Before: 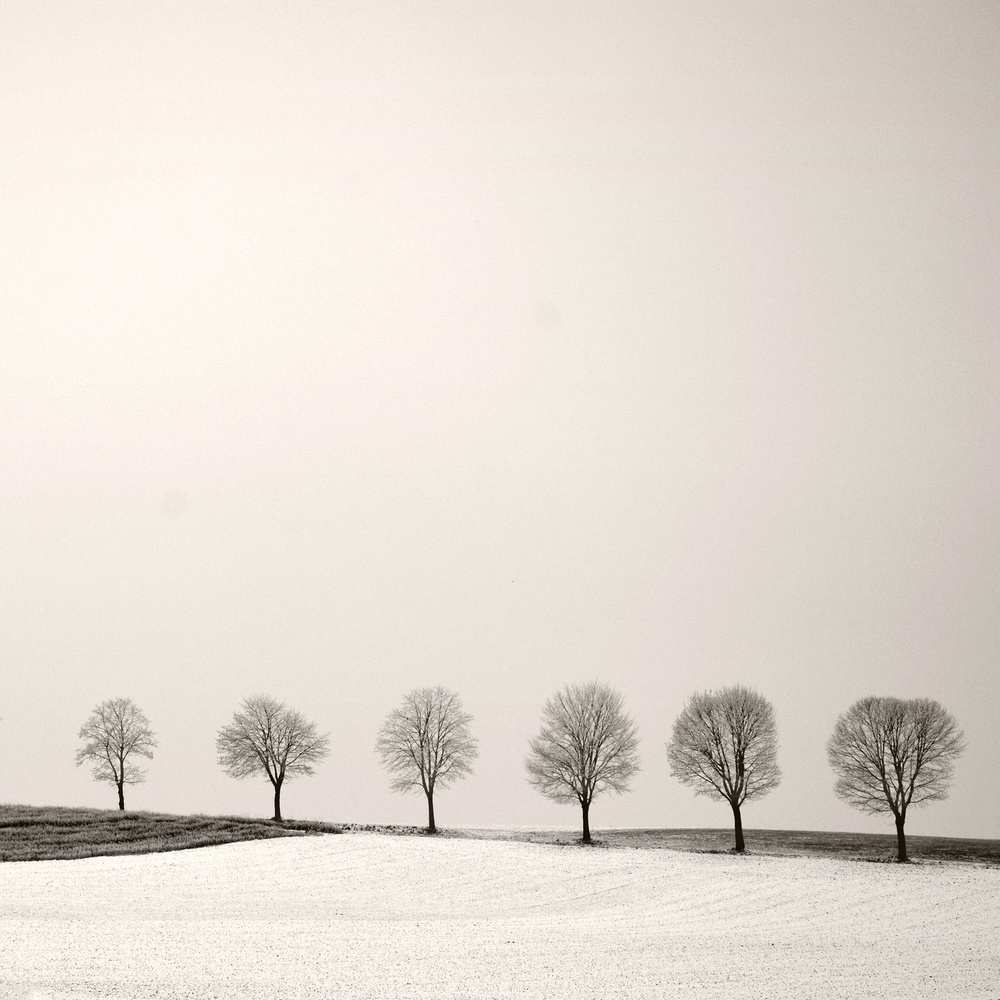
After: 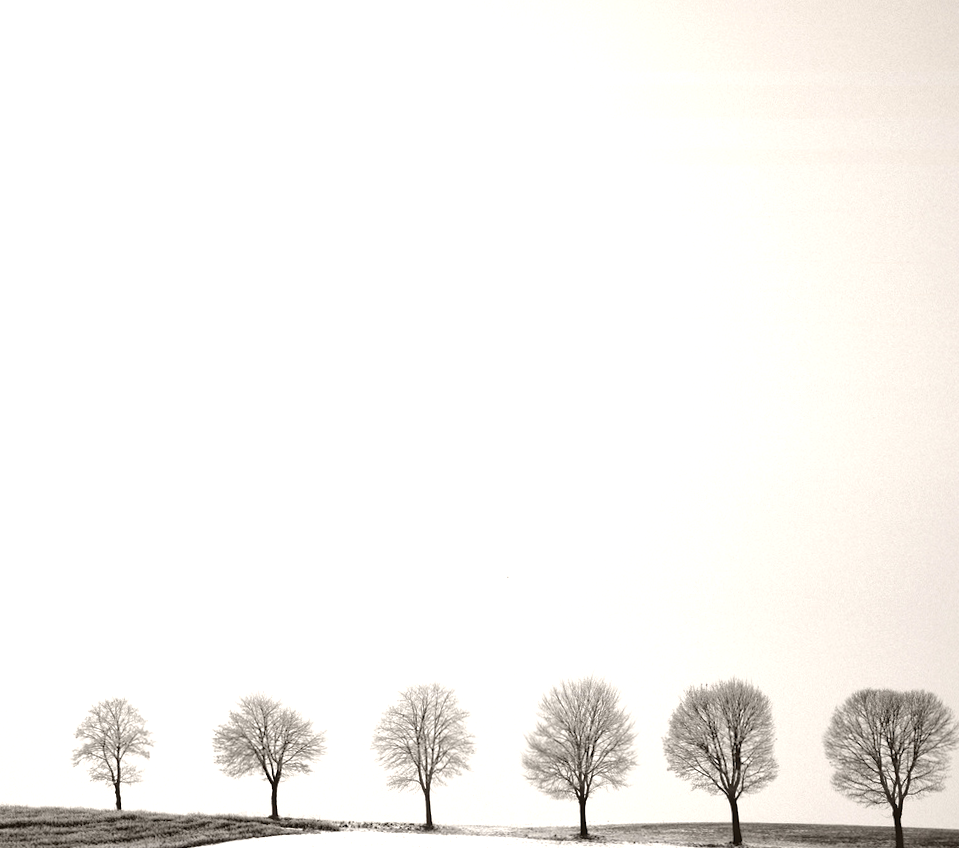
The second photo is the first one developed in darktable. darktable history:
local contrast: mode bilateral grid, contrast 19, coarseness 50, detail 132%, midtone range 0.2
exposure: black level correction -0.002, exposure 0.543 EV, compensate highlight preservation false
crop and rotate: angle 0.578°, left 0.203%, right 2.849%, bottom 14.258%
